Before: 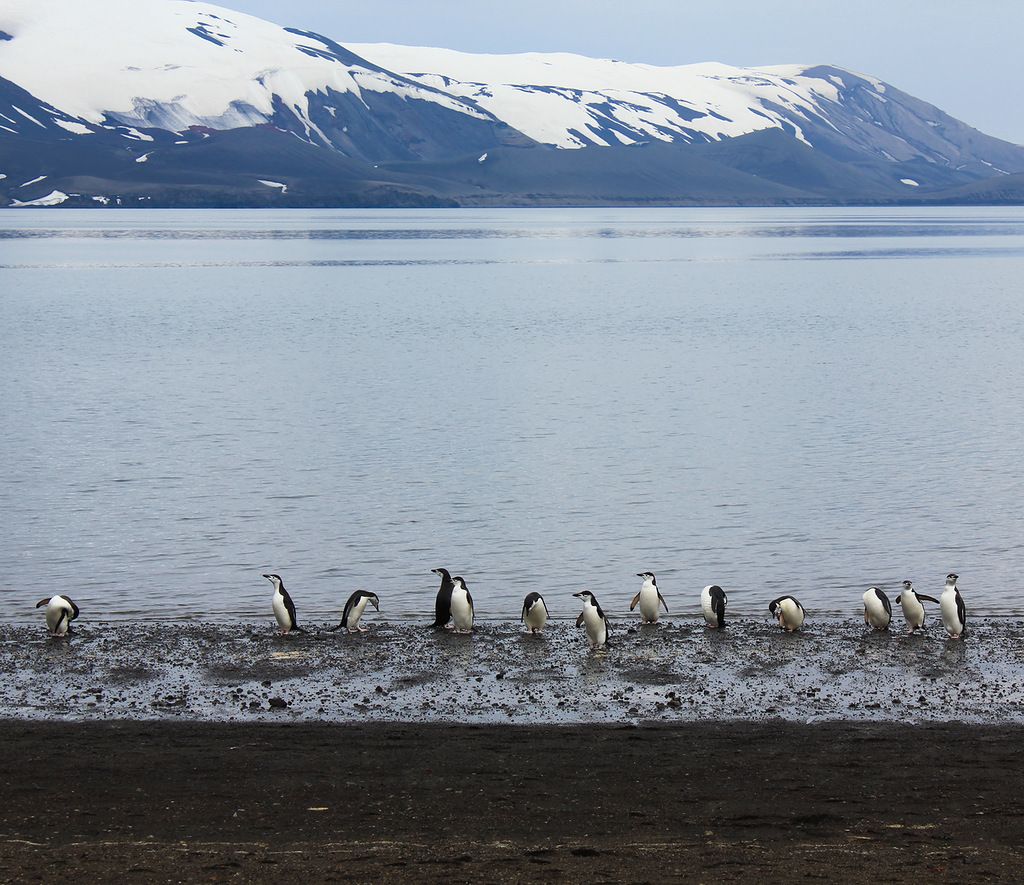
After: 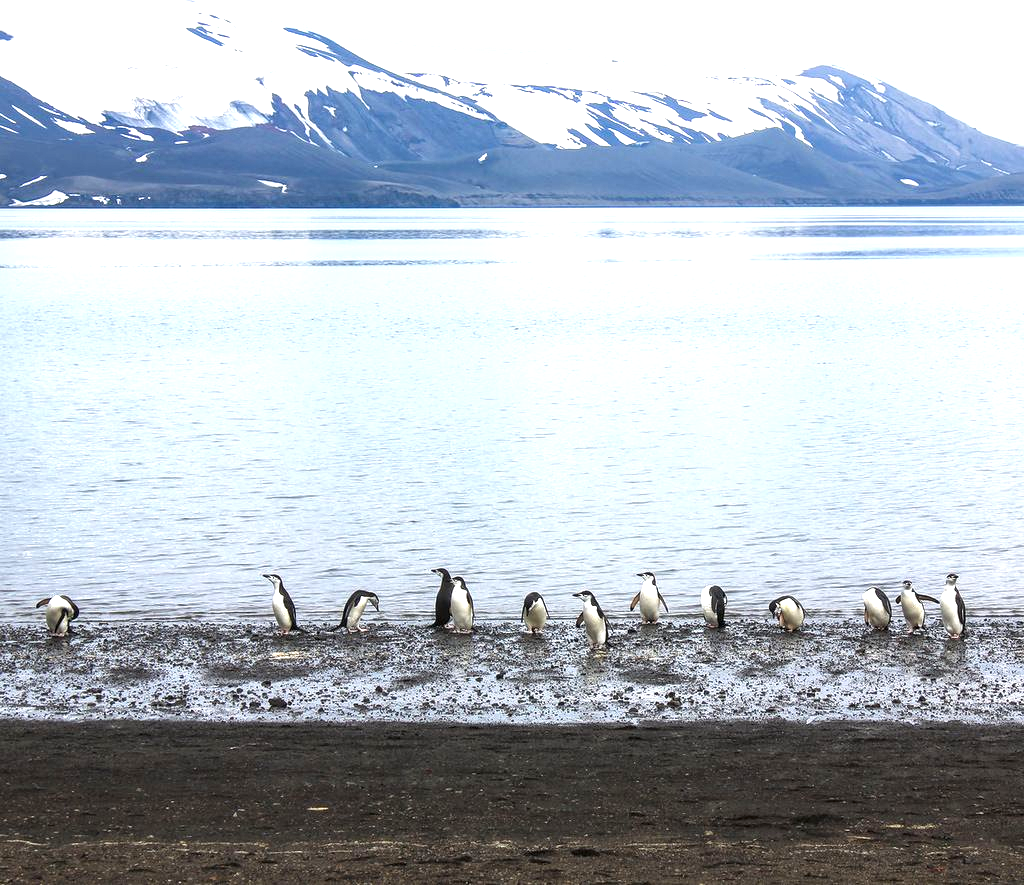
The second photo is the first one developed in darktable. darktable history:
white balance: emerald 1
local contrast: detail 130%
exposure: black level correction 0, exposure 1.1 EV, compensate exposure bias true, compensate highlight preservation false
